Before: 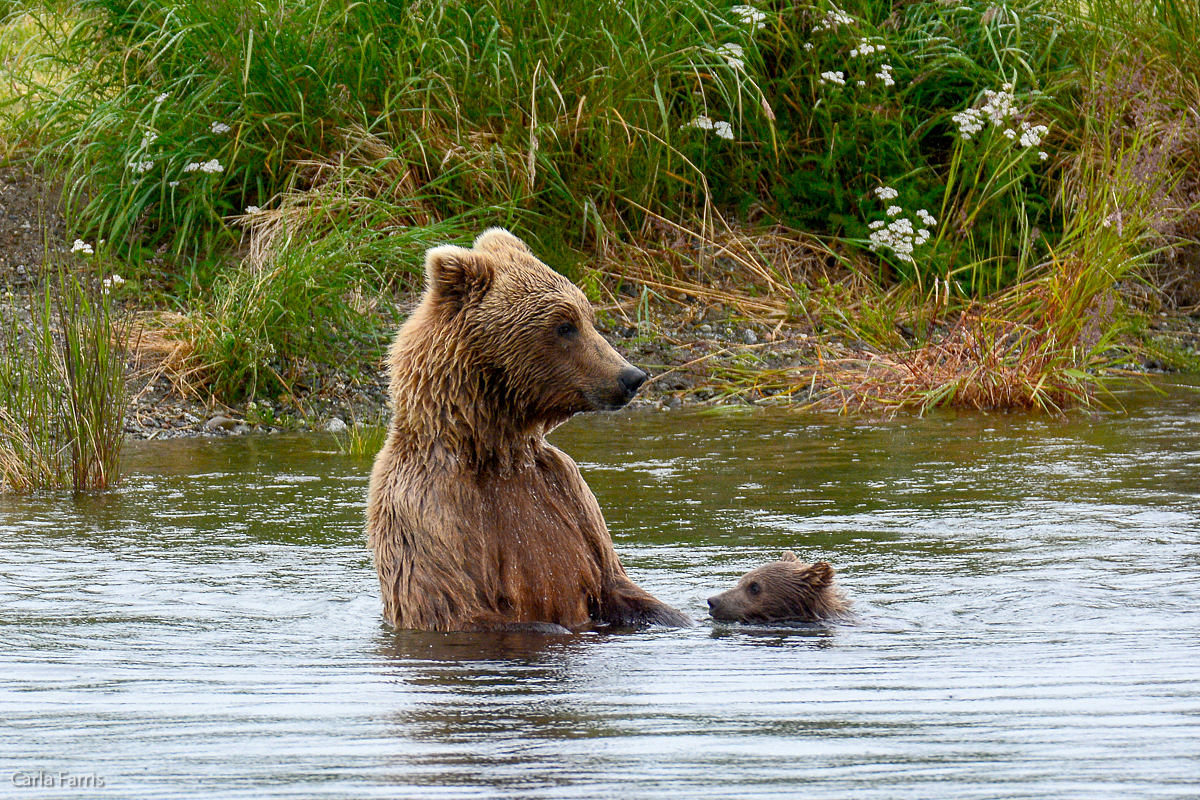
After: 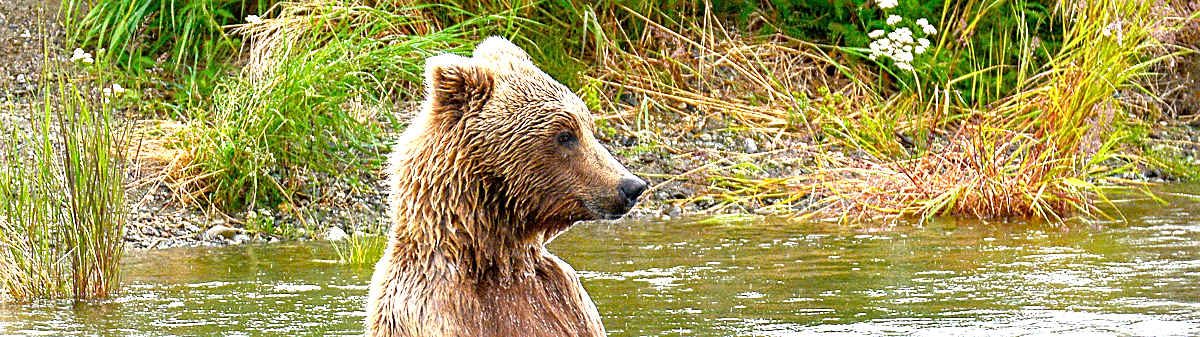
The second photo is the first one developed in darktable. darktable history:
crop and rotate: top 23.955%, bottom 33.893%
exposure: black level correction 0, exposure 1.554 EV, compensate highlight preservation false
sharpen: on, module defaults
